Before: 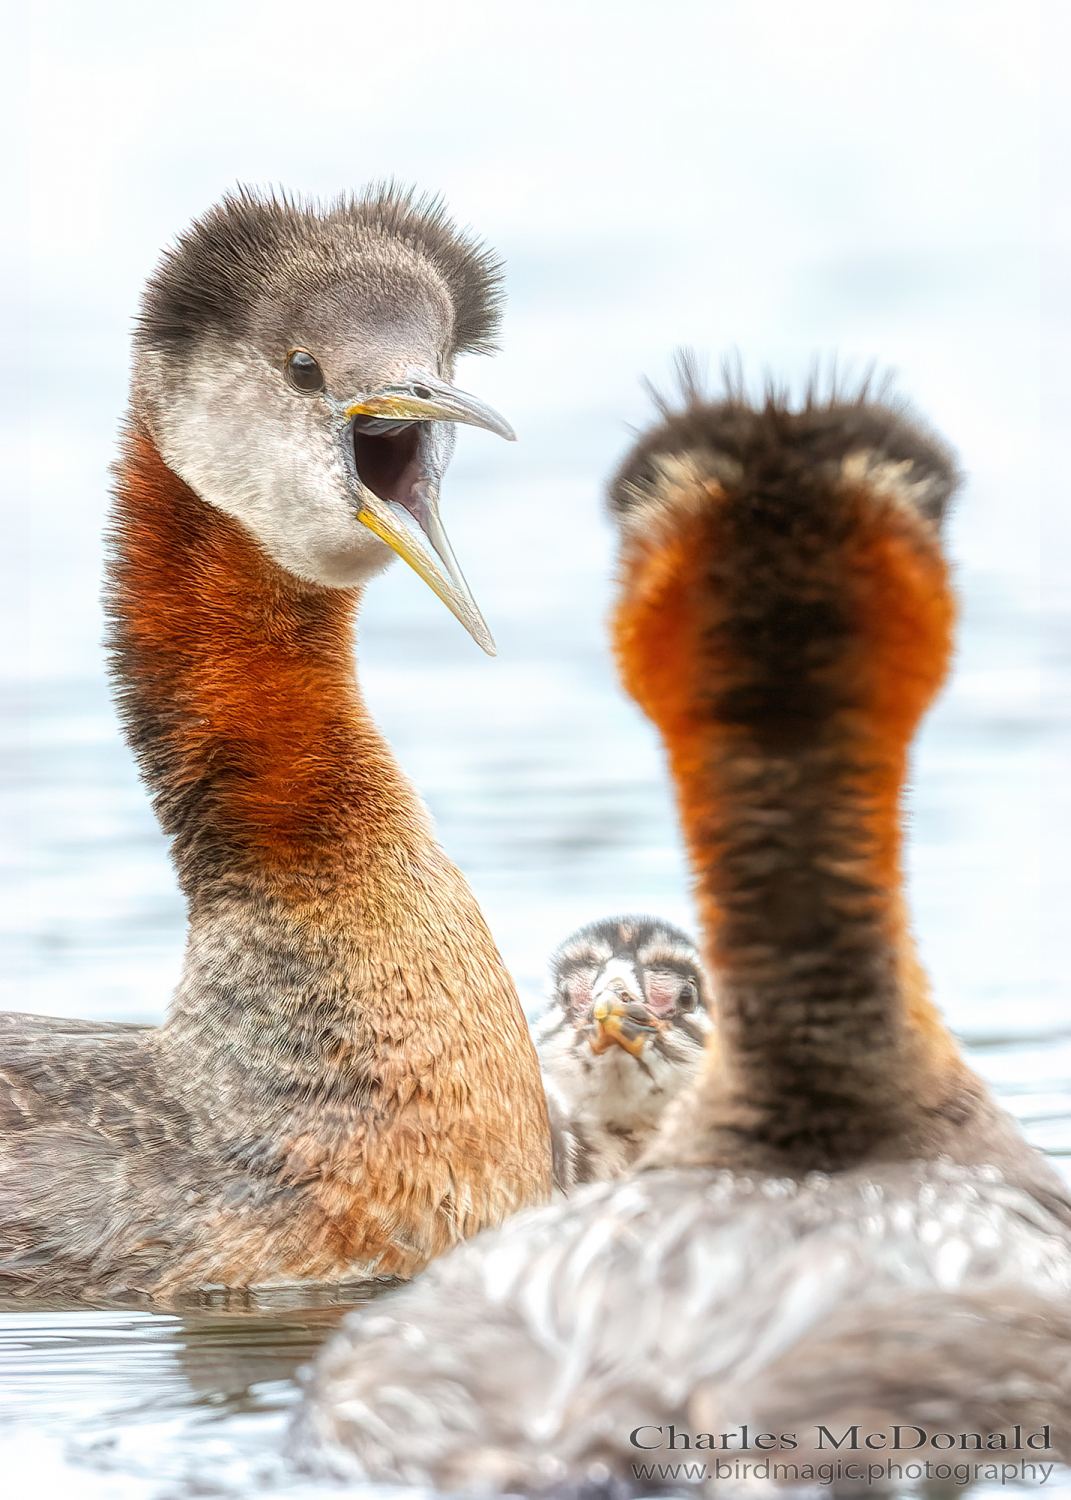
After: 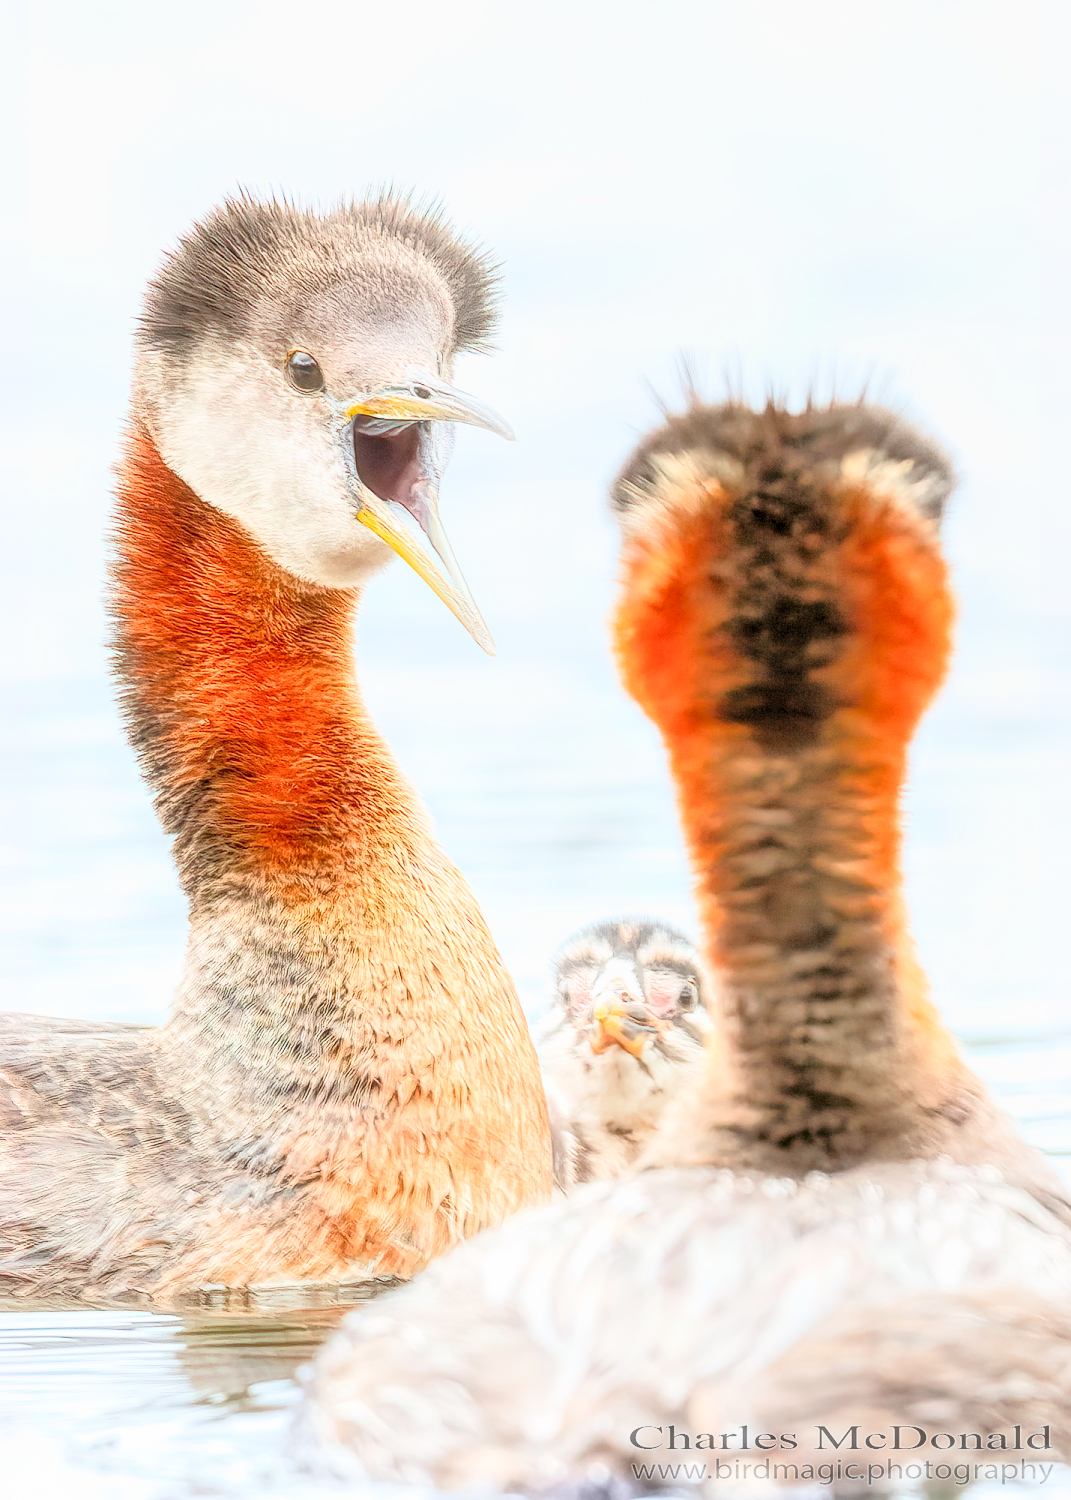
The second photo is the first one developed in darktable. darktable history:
tone equalizer: -7 EV 0.144 EV, -6 EV 0.598 EV, -5 EV 1.16 EV, -4 EV 1.3 EV, -3 EV 1.16 EV, -2 EV 0.6 EV, -1 EV 0.162 EV
contrast brightness saturation: contrast 0.198, brightness 0.162, saturation 0.218
local contrast: on, module defaults
exposure: black level correction 0, exposure 1.098 EV, compensate highlight preservation false
filmic rgb: black relative exposure -7.65 EV, white relative exposure 4.56 EV, hardness 3.61
